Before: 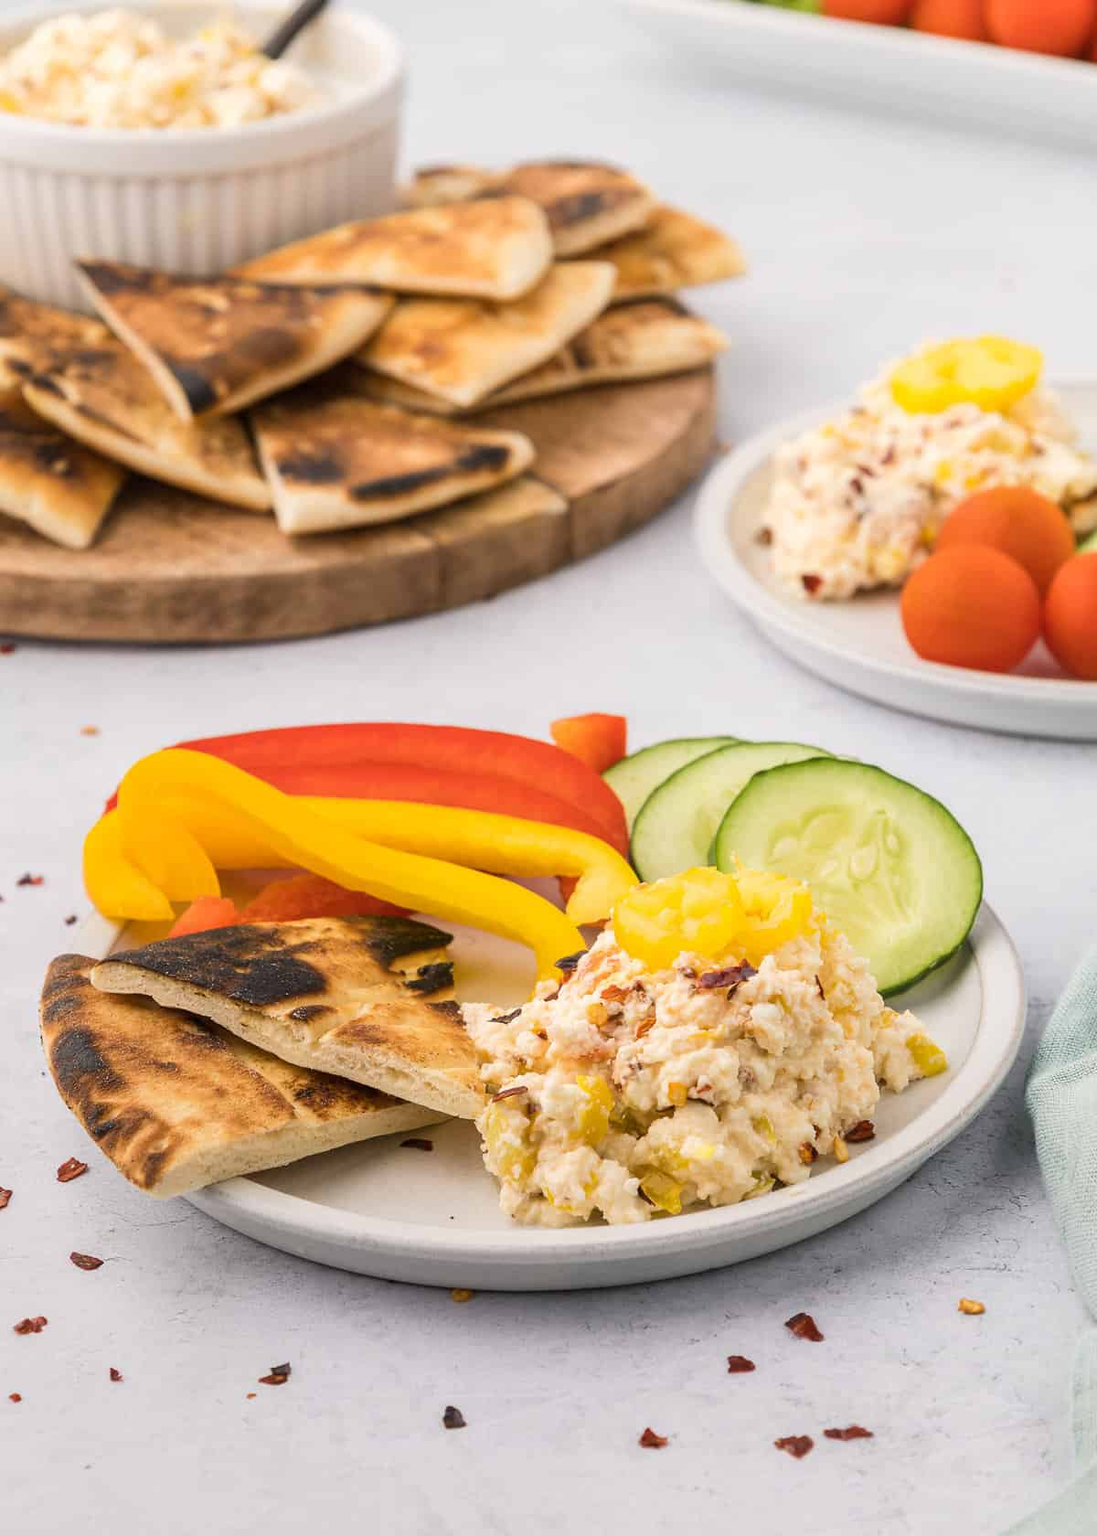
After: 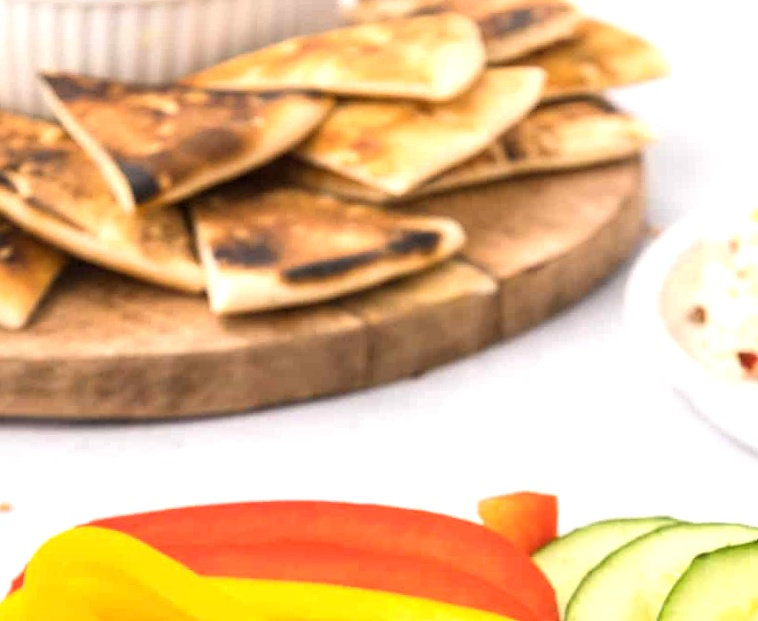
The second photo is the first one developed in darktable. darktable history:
rotate and perspective: rotation 0.72°, lens shift (vertical) -0.352, lens shift (horizontal) -0.051, crop left 0.152, crop right 0.859, crop top 0.019, crop bottom 0.964
crop: left 0.579%, top 7.627%, right 23.167%, bottom 54.275%
exposure: exposure 0.64 EV, compensate highlight preservation false
